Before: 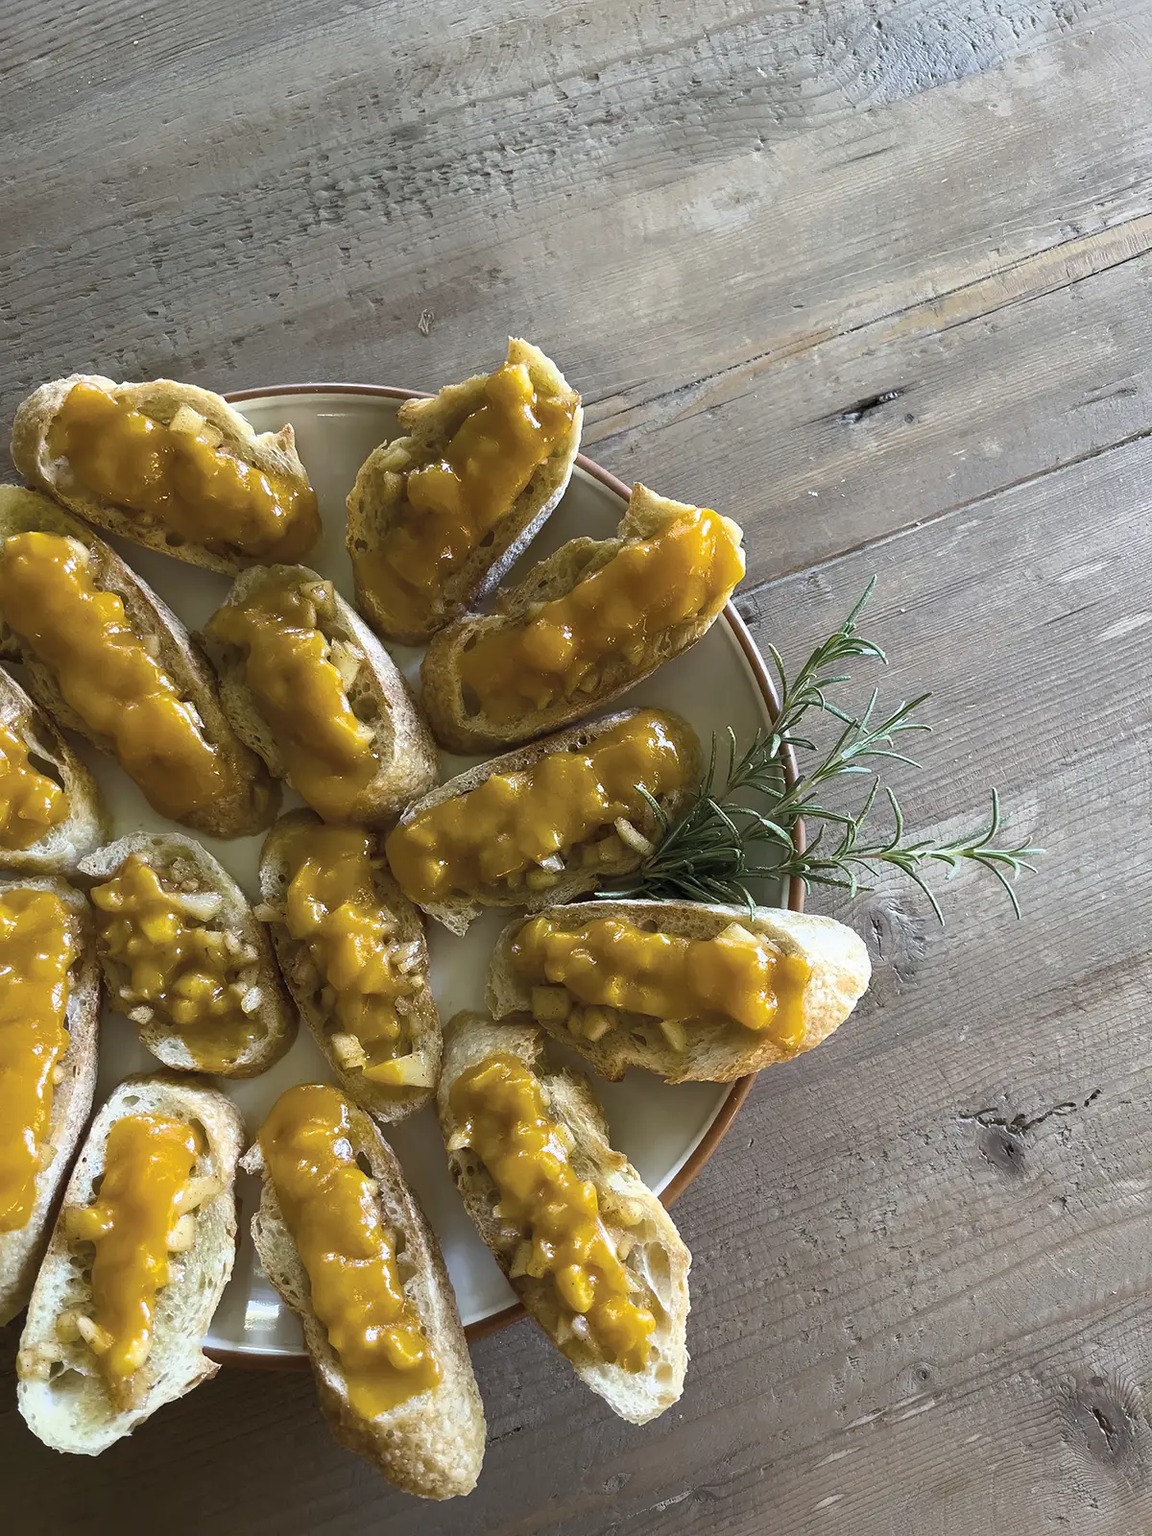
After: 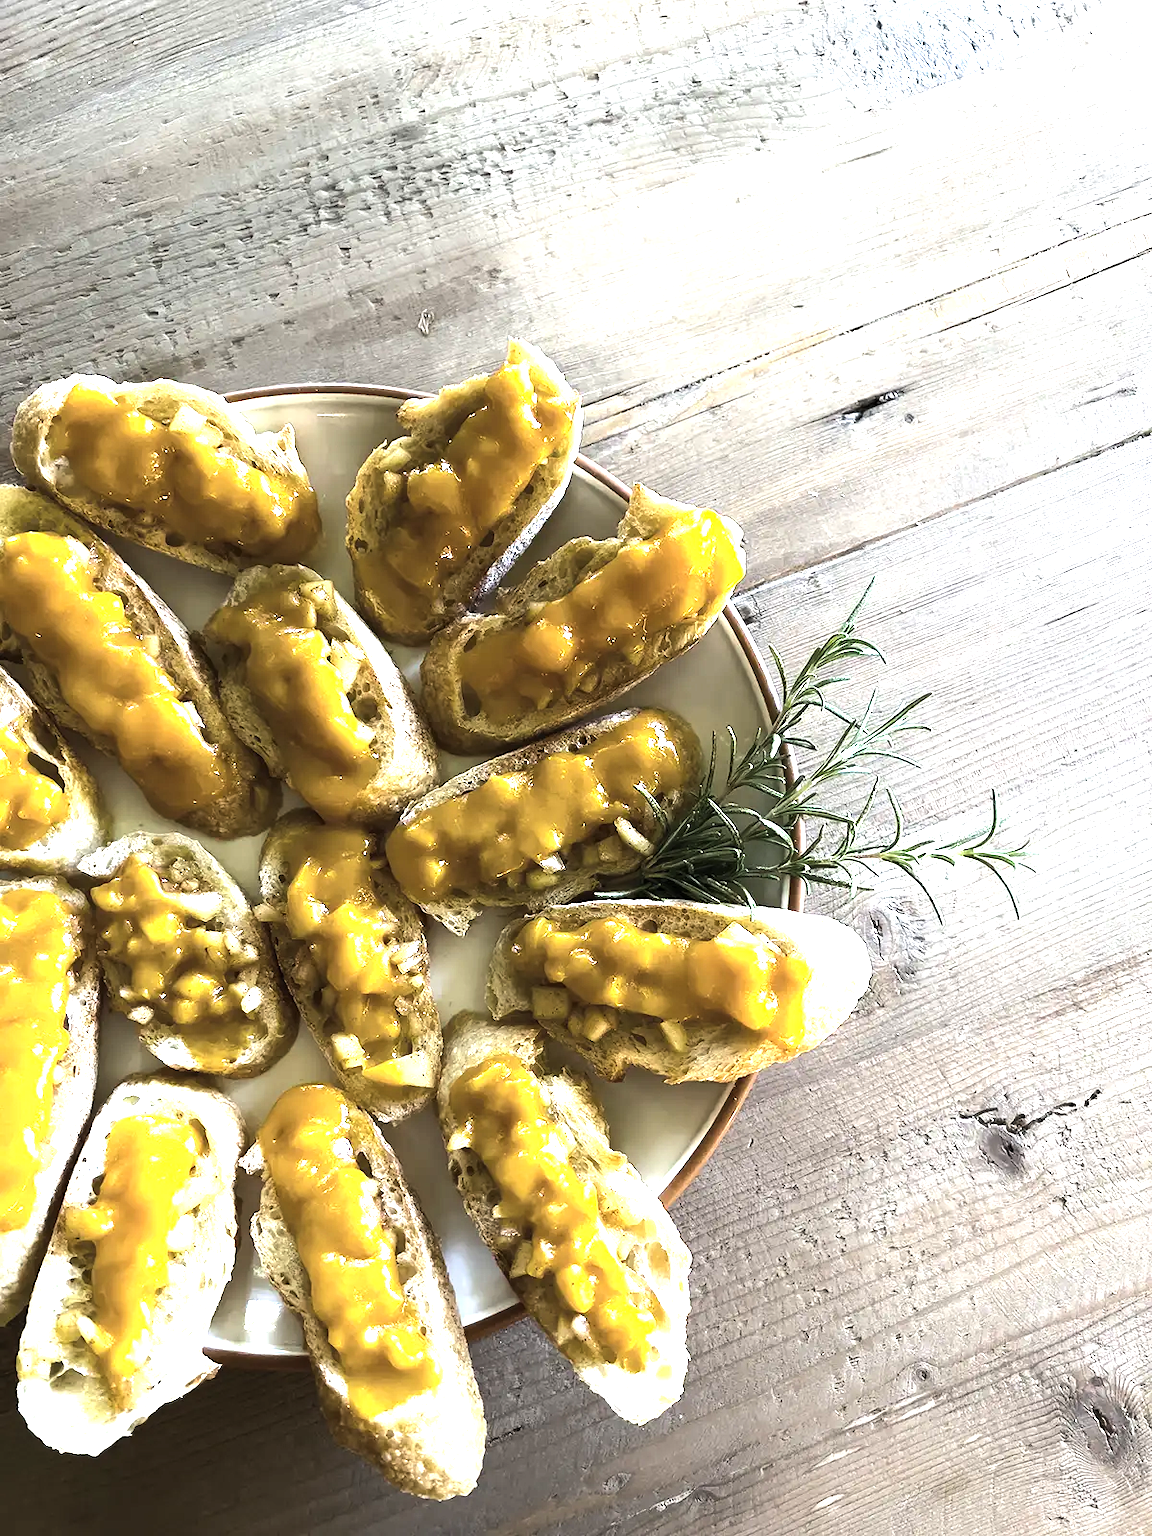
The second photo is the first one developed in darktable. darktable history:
exposure: black level correction 0, exposure 0.699 EV, compensate highlight preservation false
tone equalizer: -8 EV -1.08 EV, -7 EV -1.05 EV, -6 EV -0.876 EV, -5 EV -0.545 EV, -3 EV 0.573 EV, -2 EV 0.839 EV, -1 EV 0.992 EV, +0 EV 1.07 EV, edges refinement/feathering 500, mask exposure compensation -1.57 EV, preserve details no
